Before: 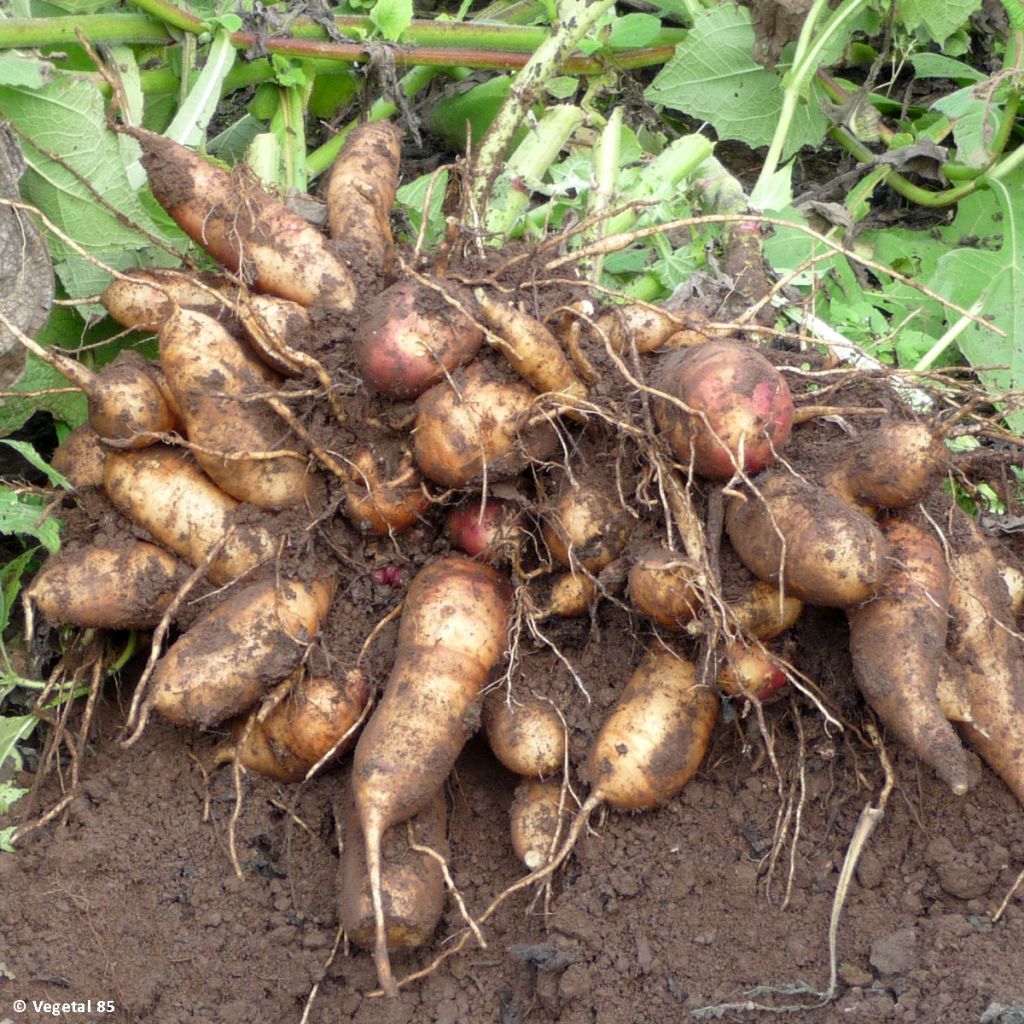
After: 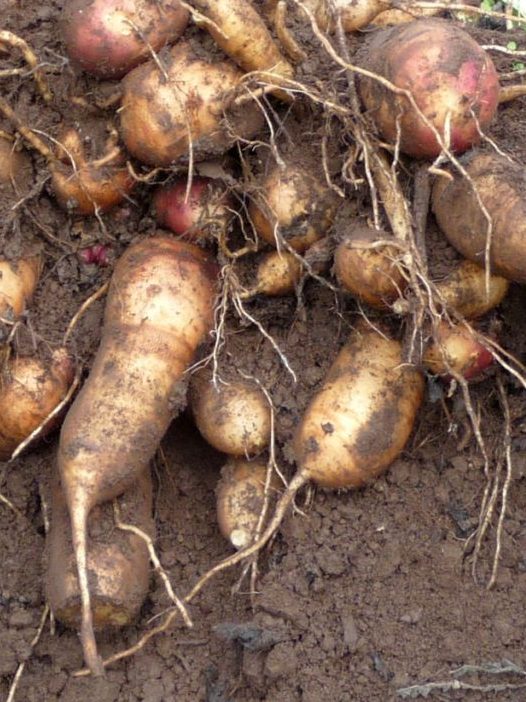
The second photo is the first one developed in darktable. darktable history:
crop and rotate: left 28.762%, top 31.44%, right 19.809%
